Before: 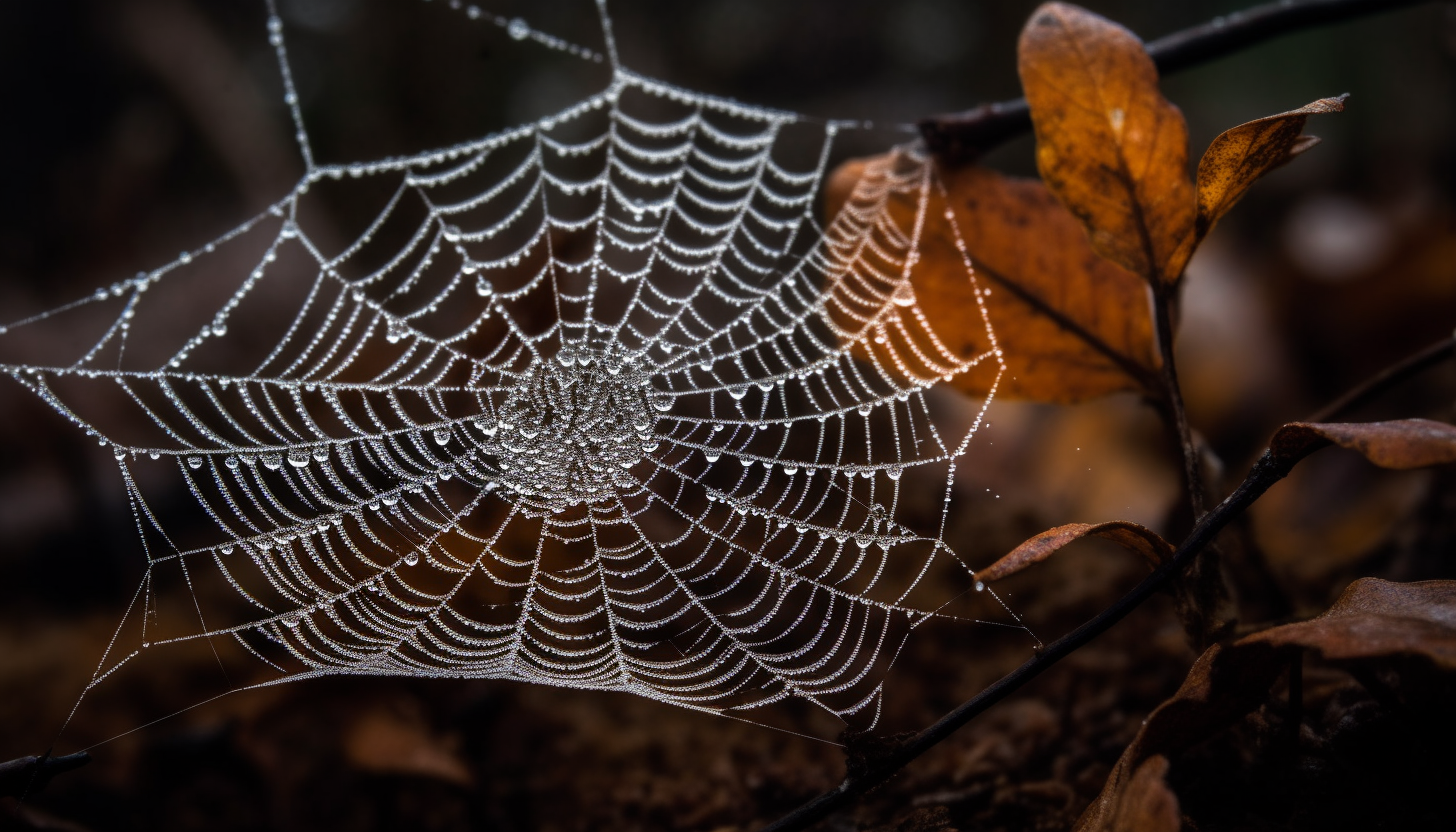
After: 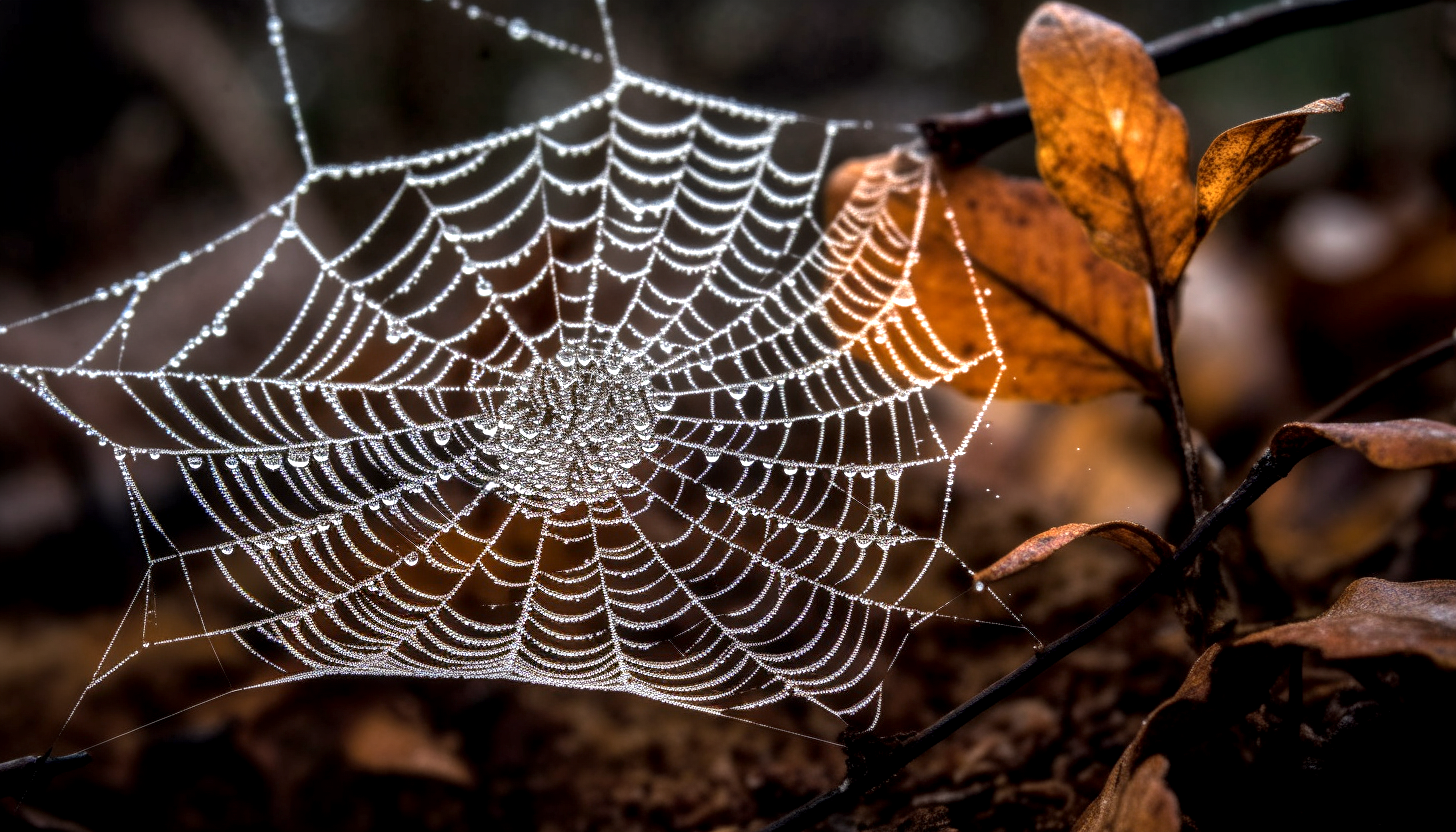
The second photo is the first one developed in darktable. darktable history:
exposure: black level correction 0.001, exposure 1 EV, compensate exposure bias true, compensate highlight preservation false
local contrast: detail 130%
